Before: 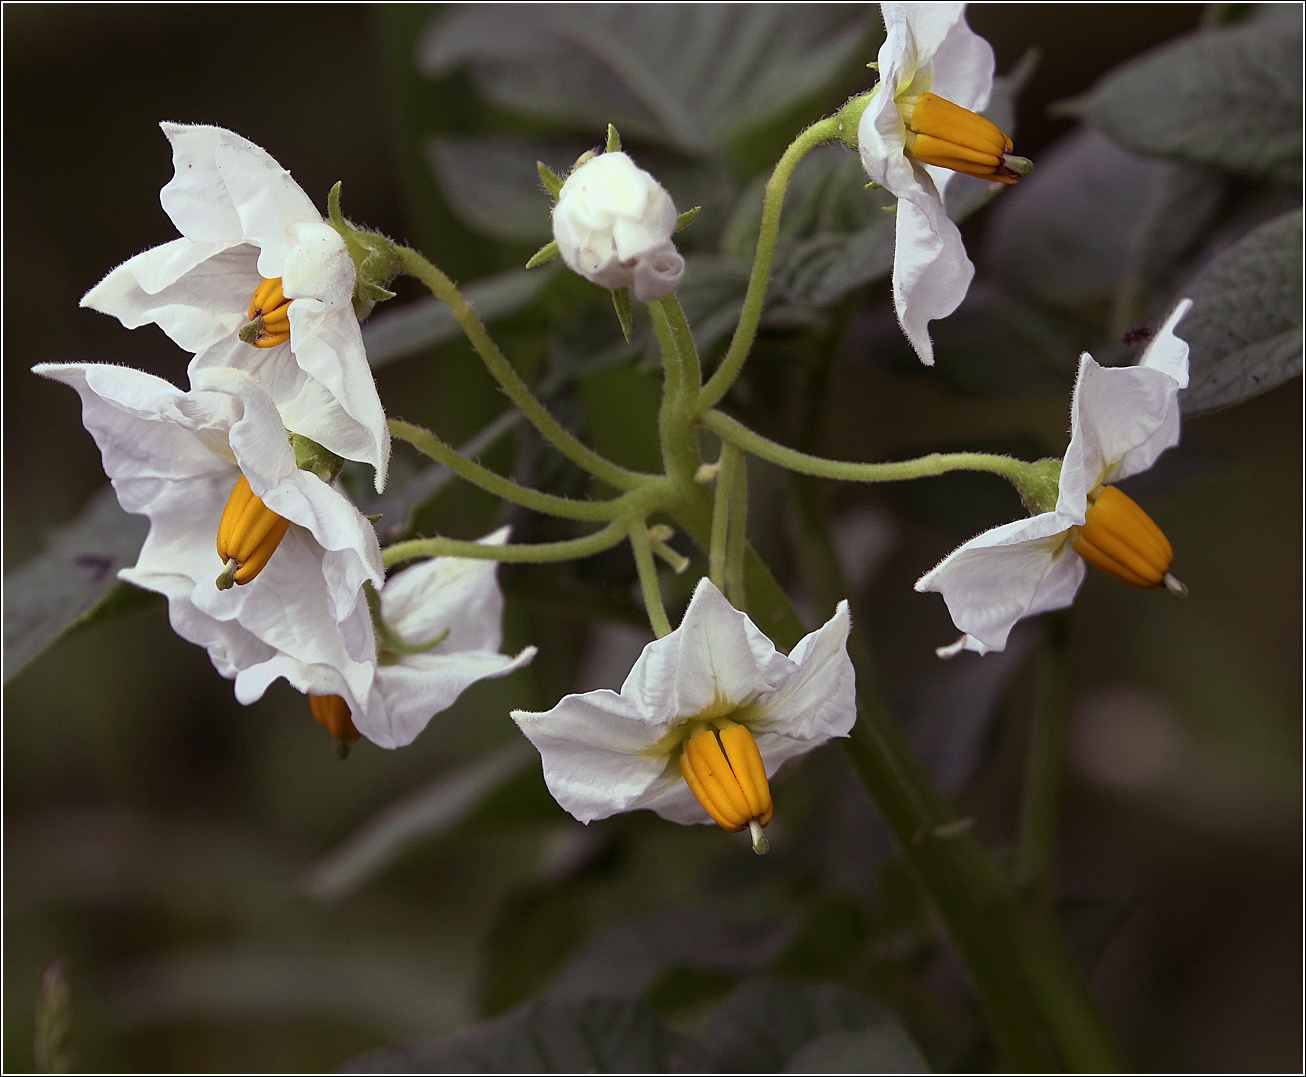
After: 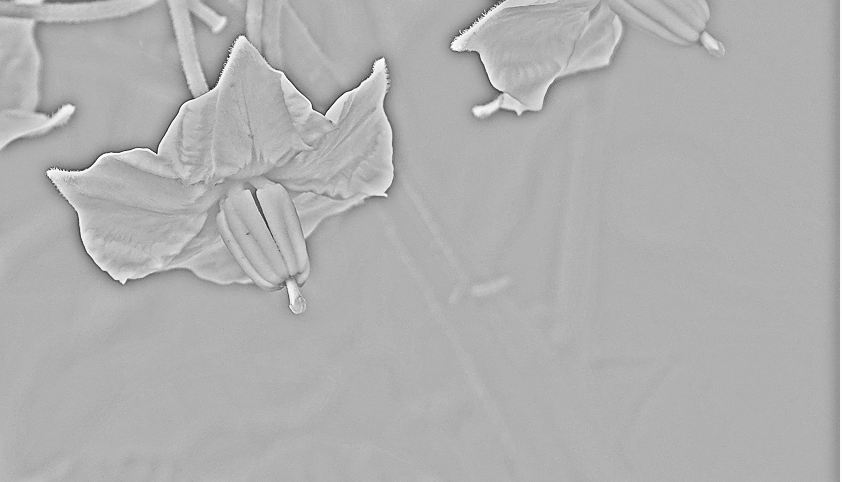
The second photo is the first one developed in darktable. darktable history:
crop and rotate: left 35.509%, top 50.238%, bottom 4.934%
exposure: compensate highlight preservation false
highpass: sharpness 25.84%, contrast boost 14.94%
sharpen: radius 1.967
contrast brightness saturation: contrast 0.43, brightness 0.56, saturation -0.19
